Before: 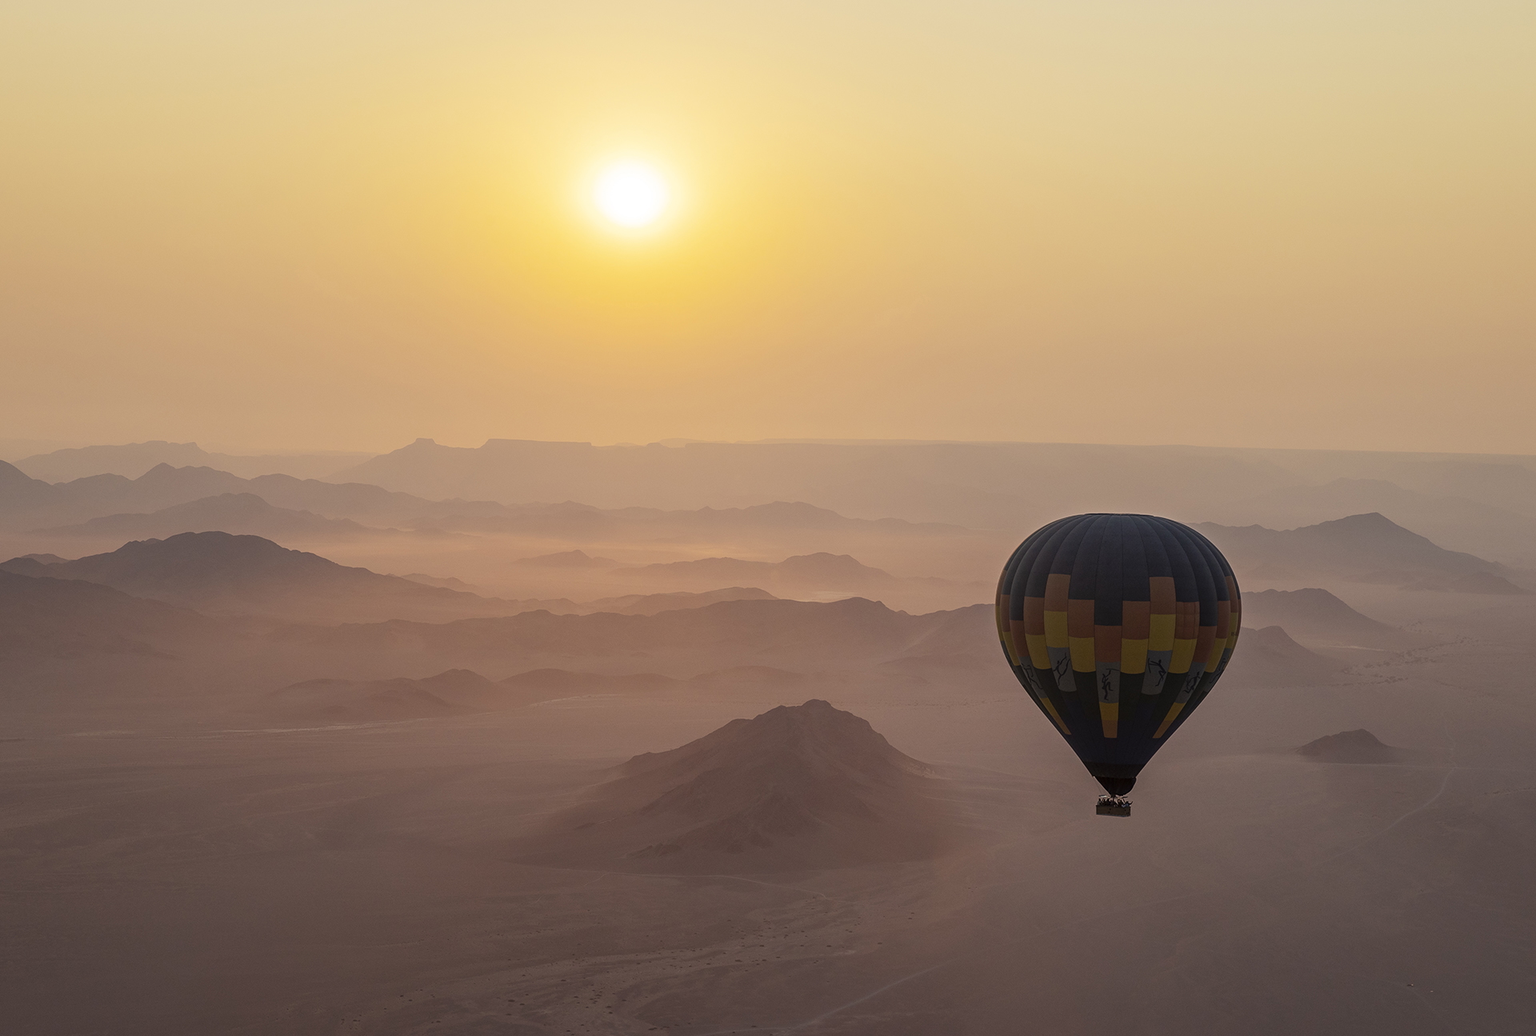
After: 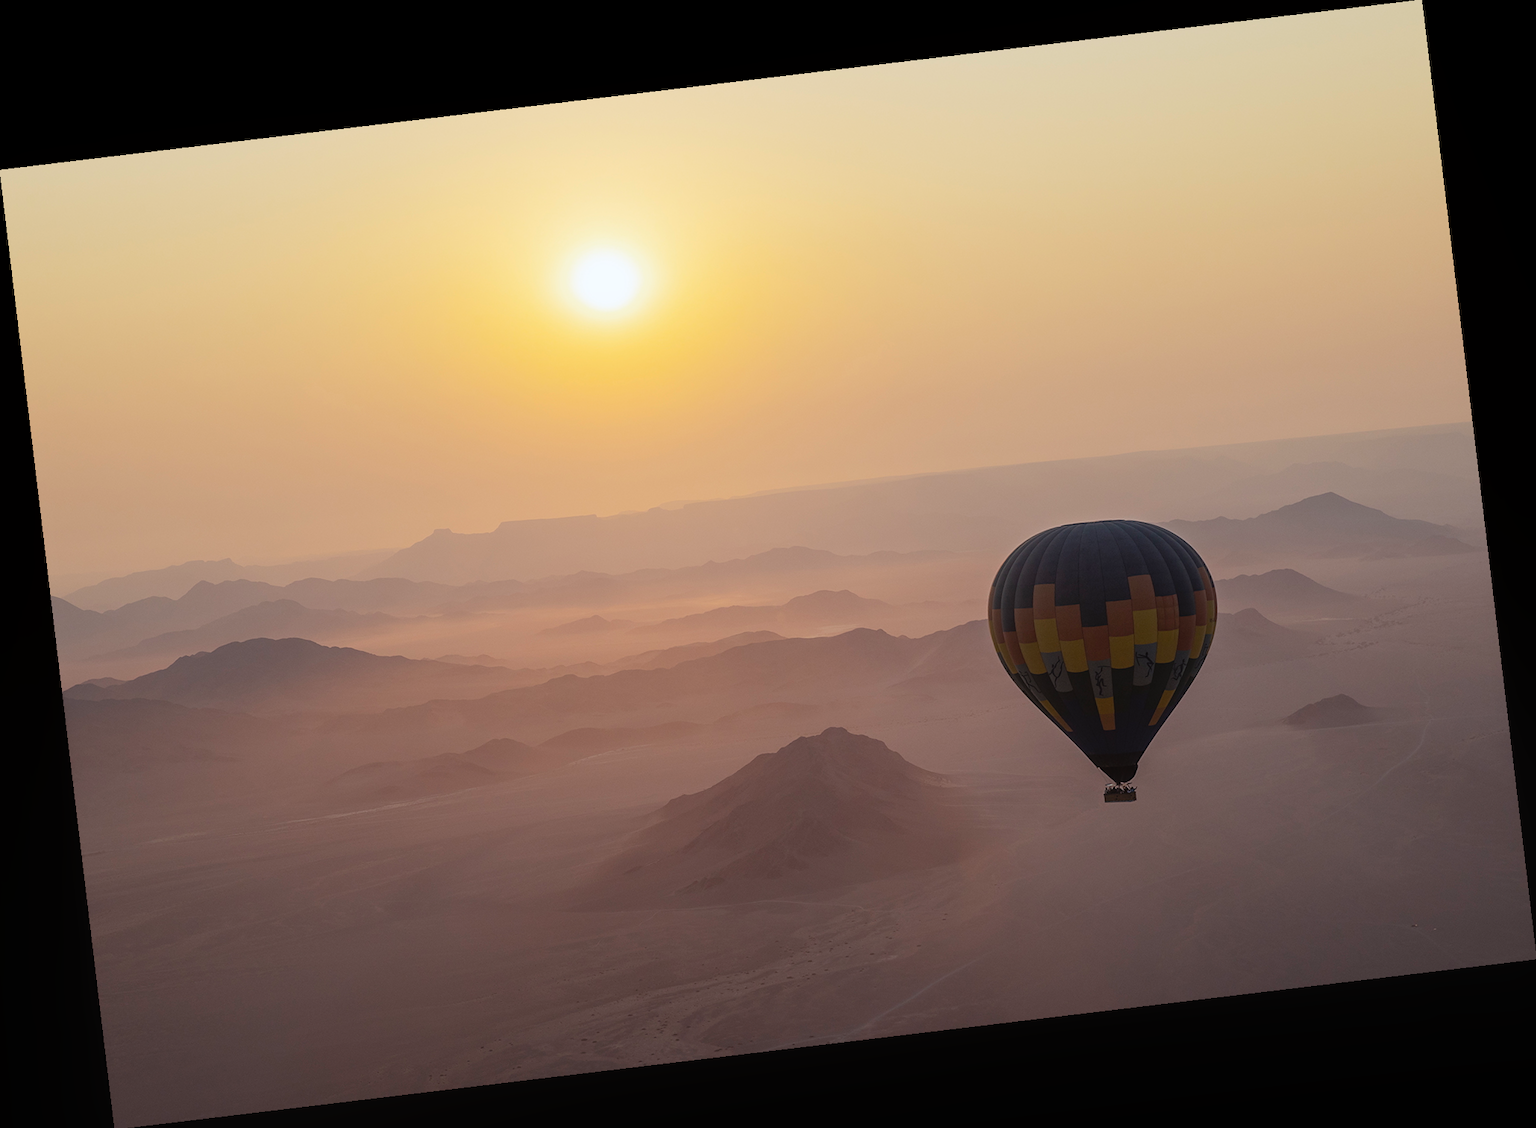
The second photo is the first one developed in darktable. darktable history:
contrast equalizer: octaves 7, y [[0.6 ×6], [0.55 ×6], [0 ×6], [0 ×6], [0 ×6]], mix -0.3
white balance: red 0.974, blue 1.044
rotate and perspective: rotation -6.83°, automatic cropping off
